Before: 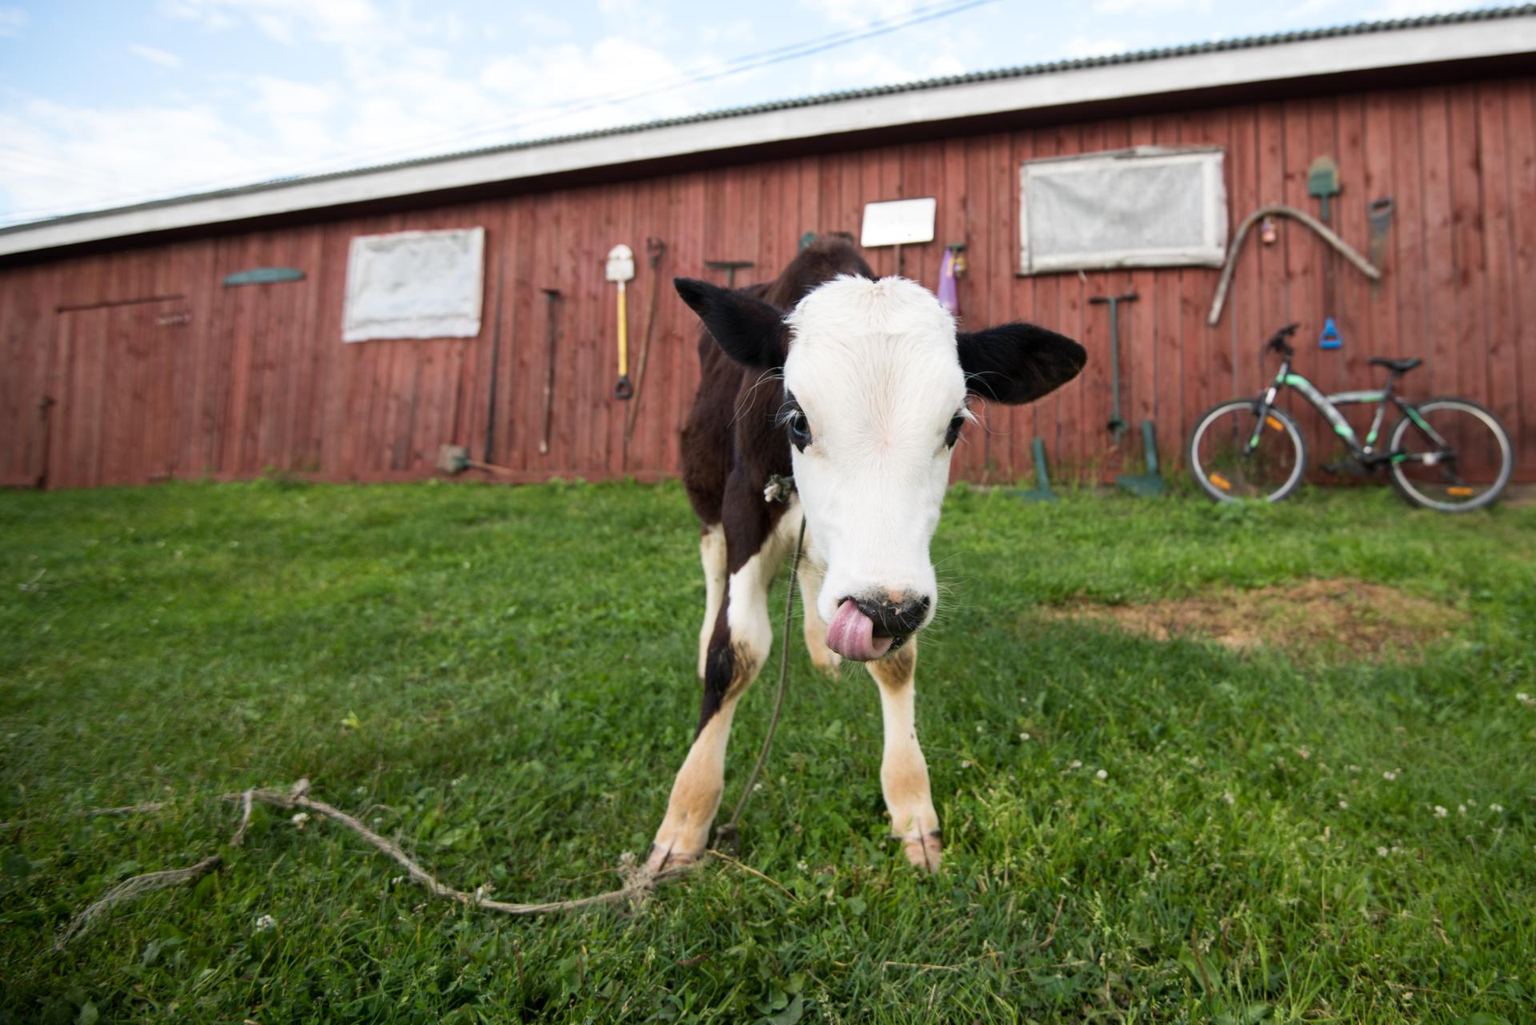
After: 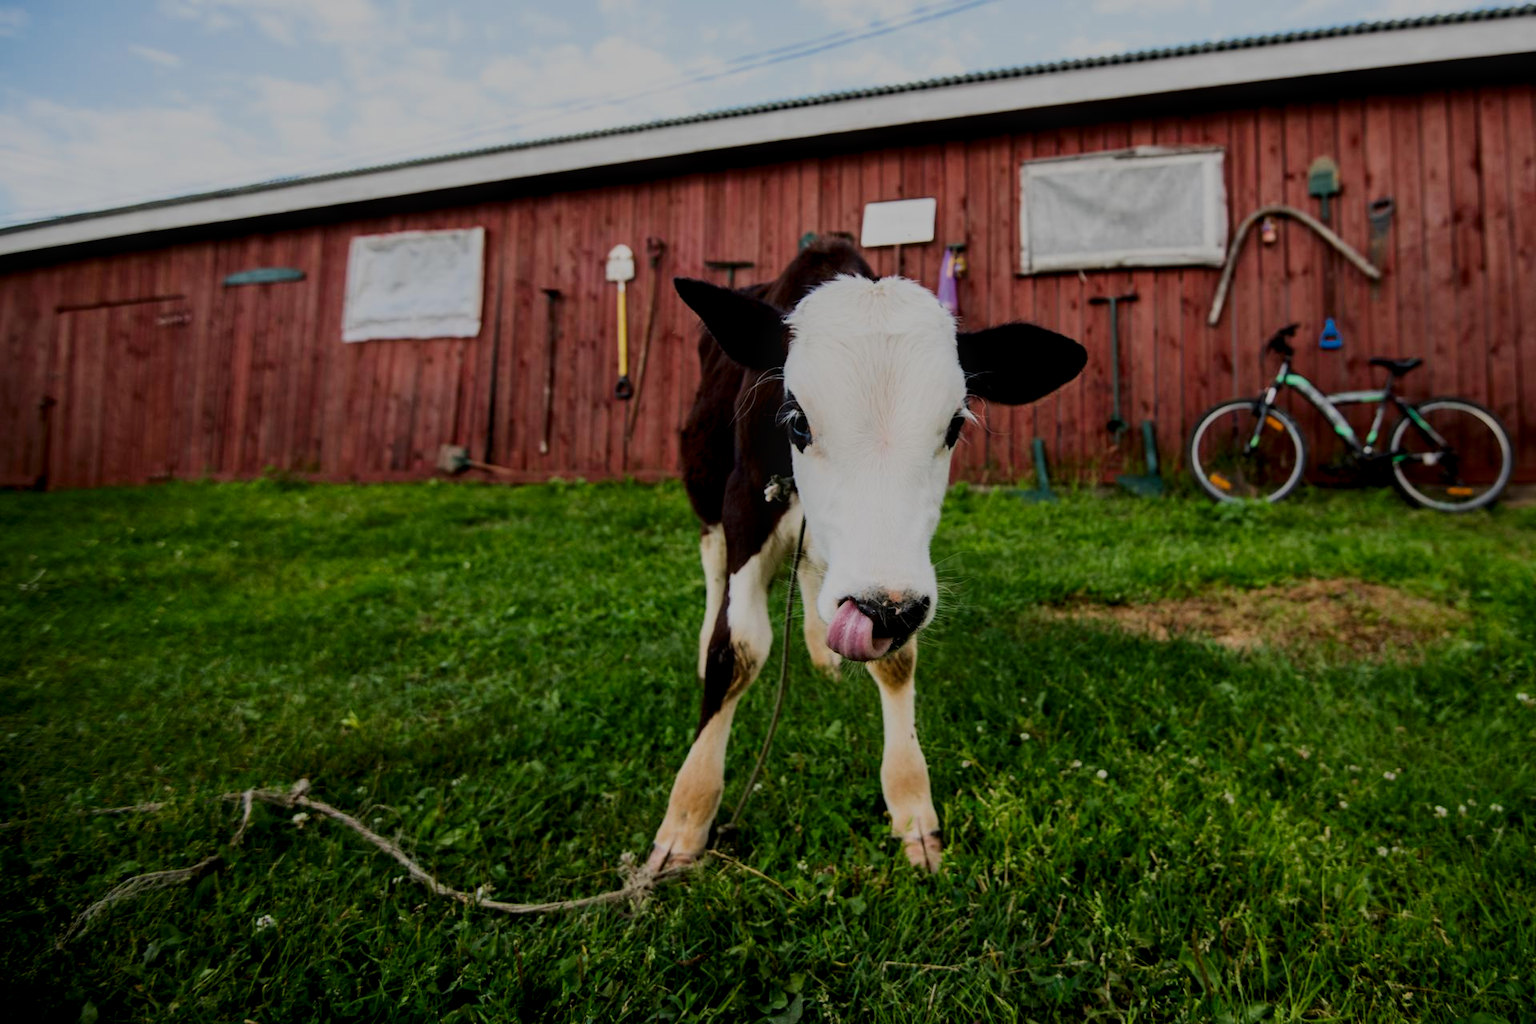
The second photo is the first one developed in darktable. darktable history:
local contrast: on, module defaults
contrast brightness saturation: contrast 0.1, brightness -0.274, saturation 0.145
filmic rgb: black relative exposure -6.07 EV, white relative exposure 6.97 EV, threshold 5.97 EV, hardness 2.25, color science v6 (2022), enable highlight reconstruction true
